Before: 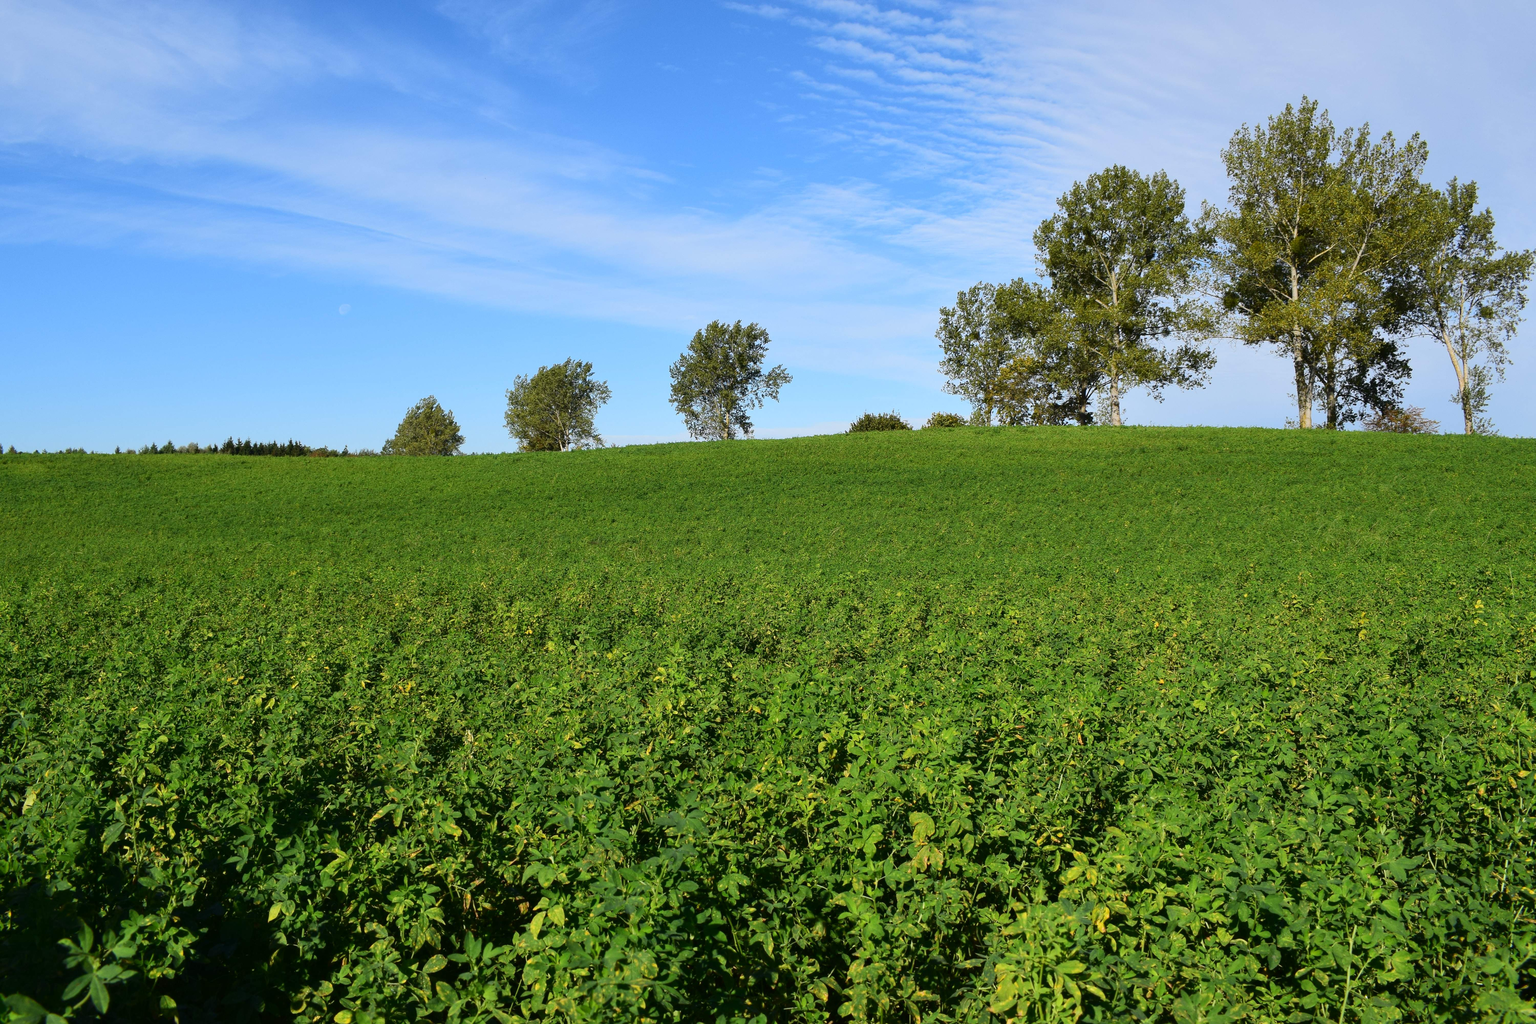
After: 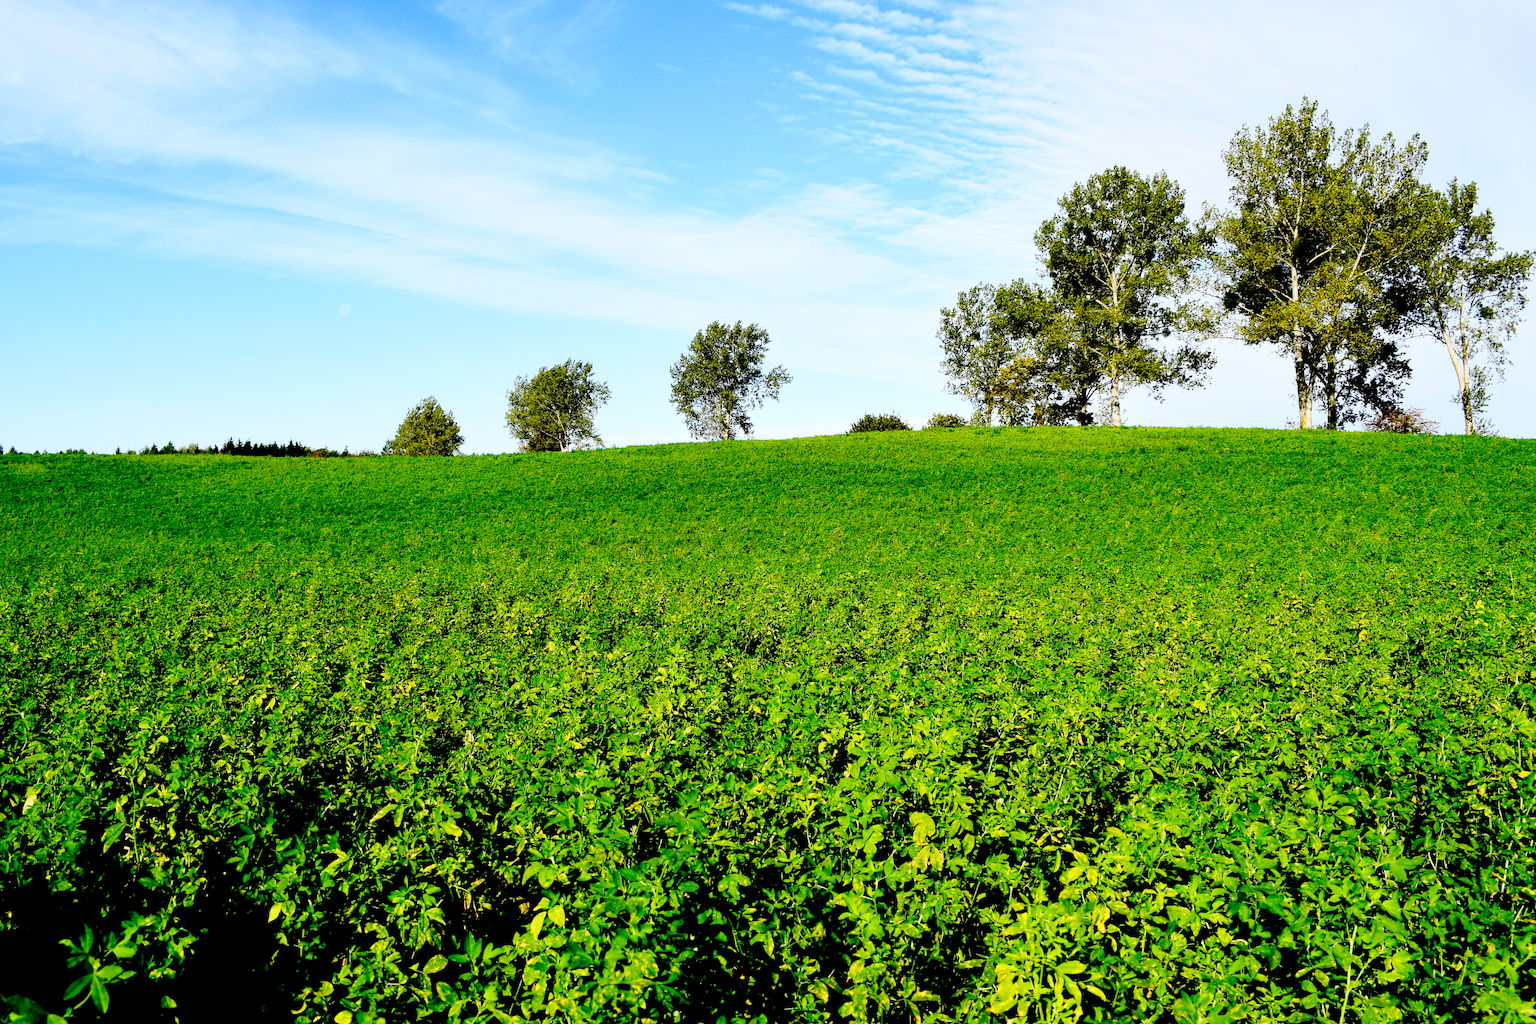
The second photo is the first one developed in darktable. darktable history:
exposure: black level correction 0.032, exposure 0.32 EV, compensate highlight preservation false
base curve: curves: ch0 [(0, 0) (0.028, 0.03) (0.121, 0.232) (0.46, 0.748) (0.859, 0.968) (1, 1)], preserve colors none
tone curve: curves: ch0 [(0, 0) (0.003, 0.008) (0.011, 0.011) (0.025, 0.014) (0.044, 0.021) (0.069, 0.029) (0.1, 0.042) (0.136, 0.06) (0.177, 0.09) (0.224, 0.126) (0.277, 0.177) (0.335, 0.243) (0.399, 0.31) (0.468, 0.388) (0.543, 0.484) (0.623, 0.585) (0.709, 0.683) (0.801, 0.775) (0.898, 0.873) (1, 1)], preserve colors none
tone equalizer: on, module defaults
